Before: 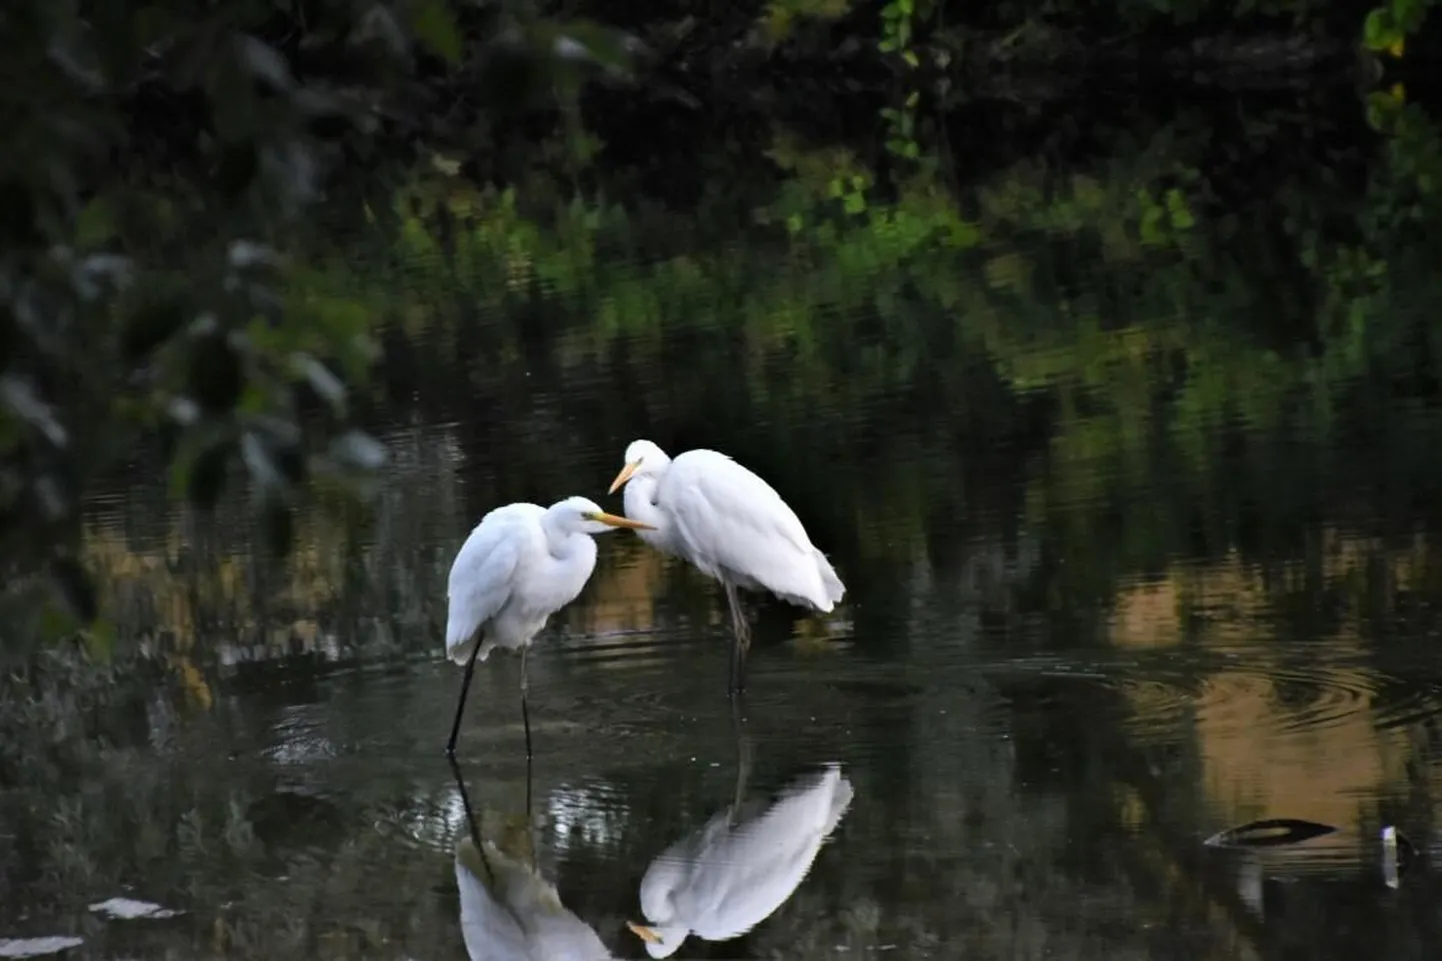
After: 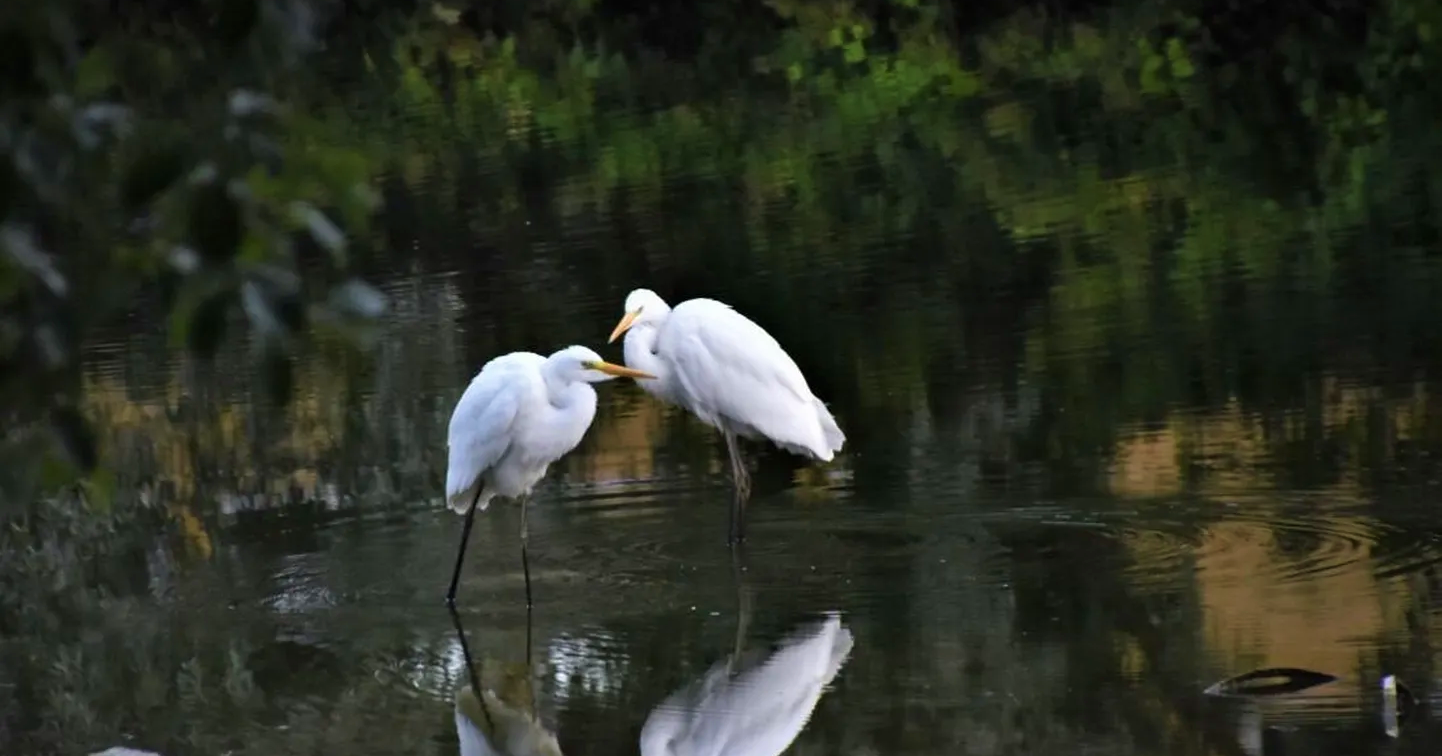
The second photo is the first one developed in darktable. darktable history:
velvia: strength 27%
crop and rotate: top 15.774%, bottom 5.506%
